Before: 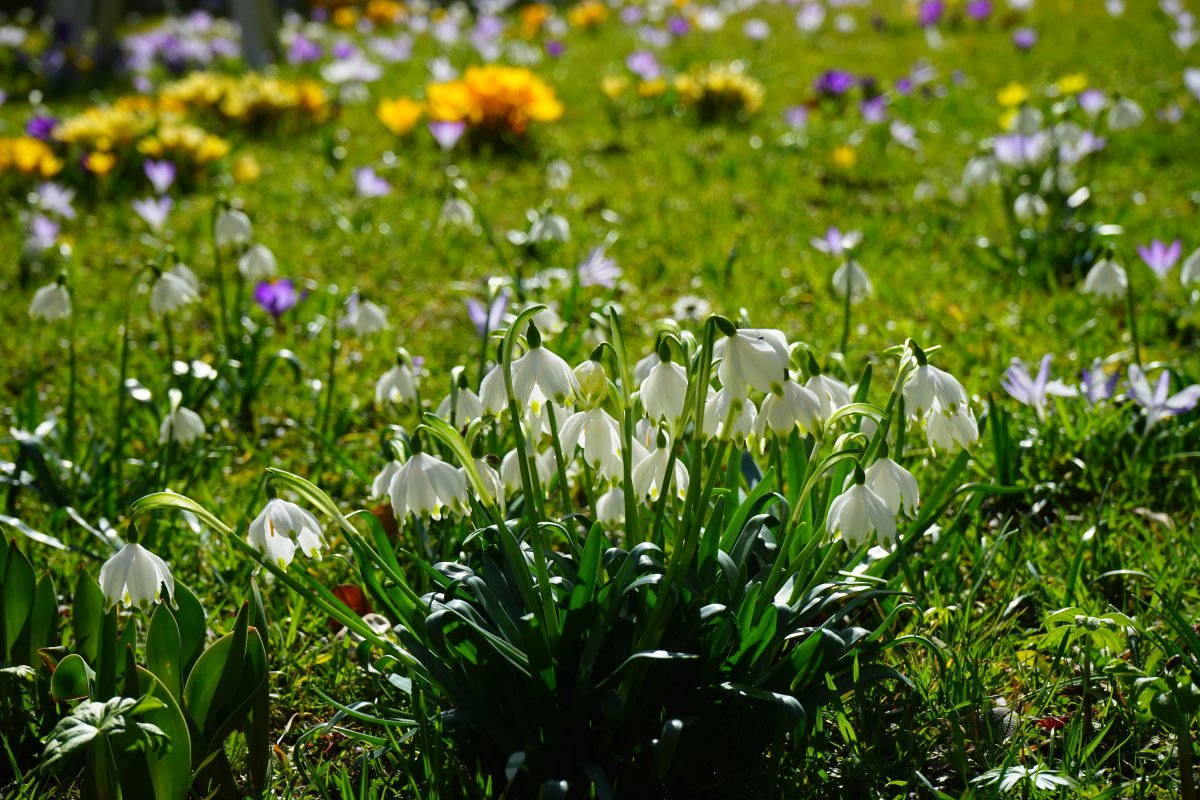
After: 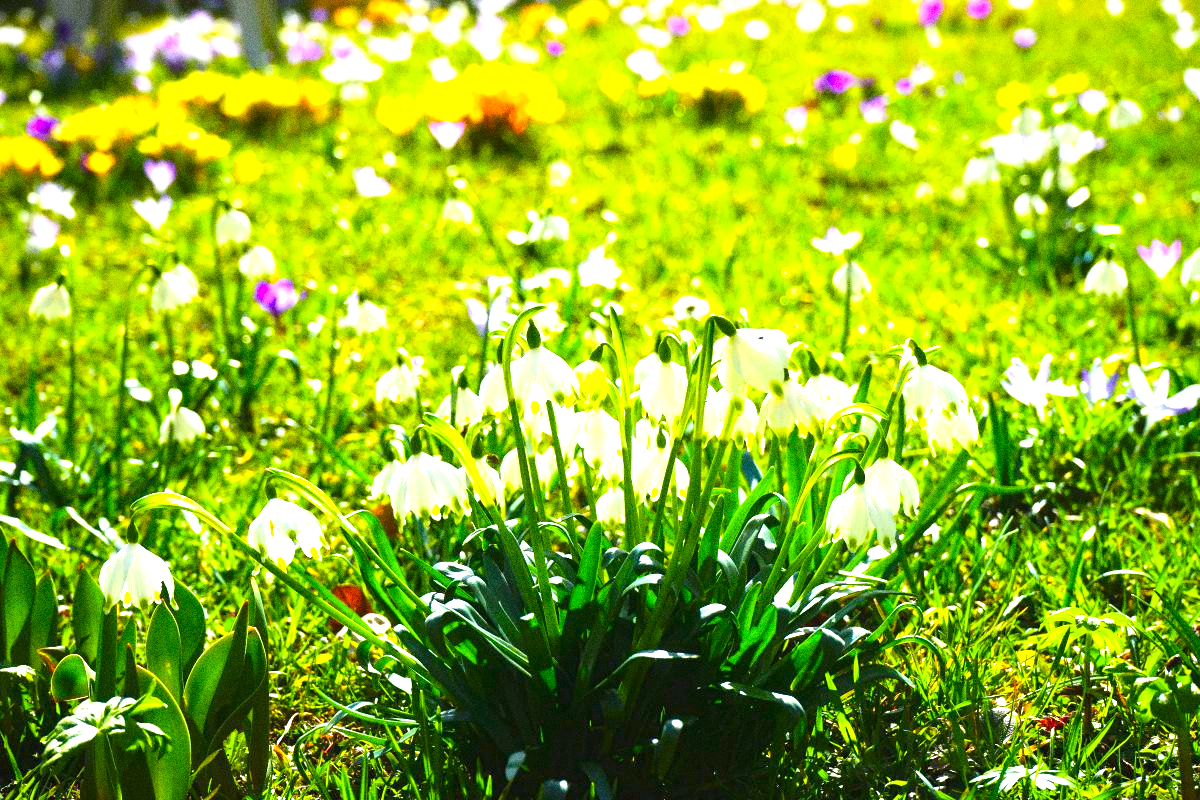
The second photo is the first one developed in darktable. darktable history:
color balance rgb: perceptual saturation grading › global saturation 30%, global vibrance 20%
grain: coarseness 0.09 ISO, strength 40%
exposure: black level correction 0, exposure 2 EV, compensate highlight preservation false
